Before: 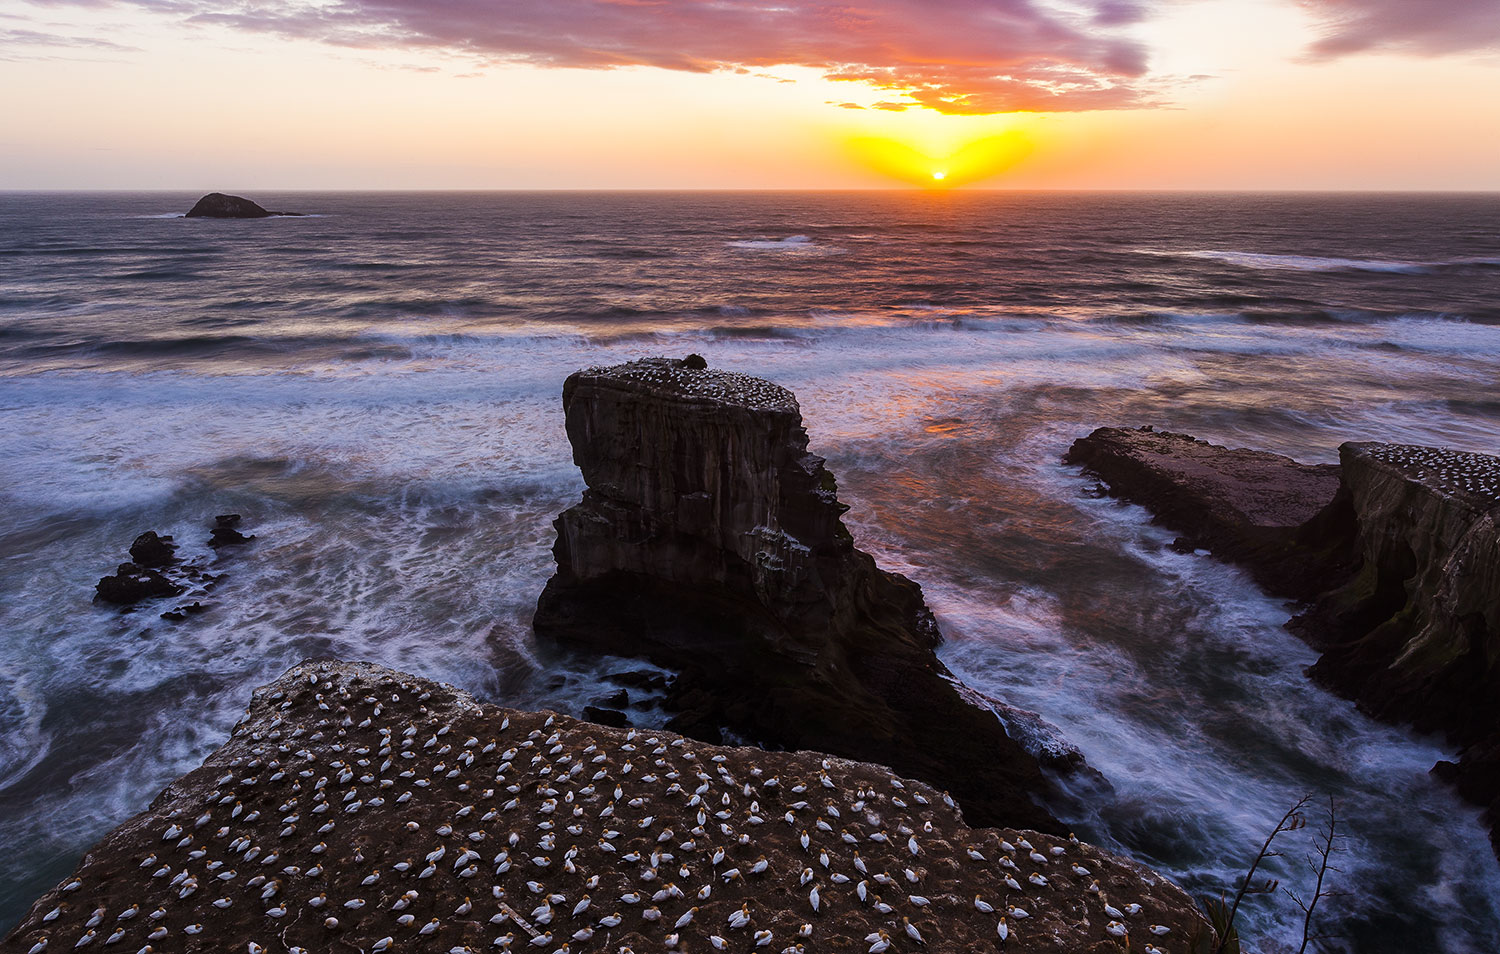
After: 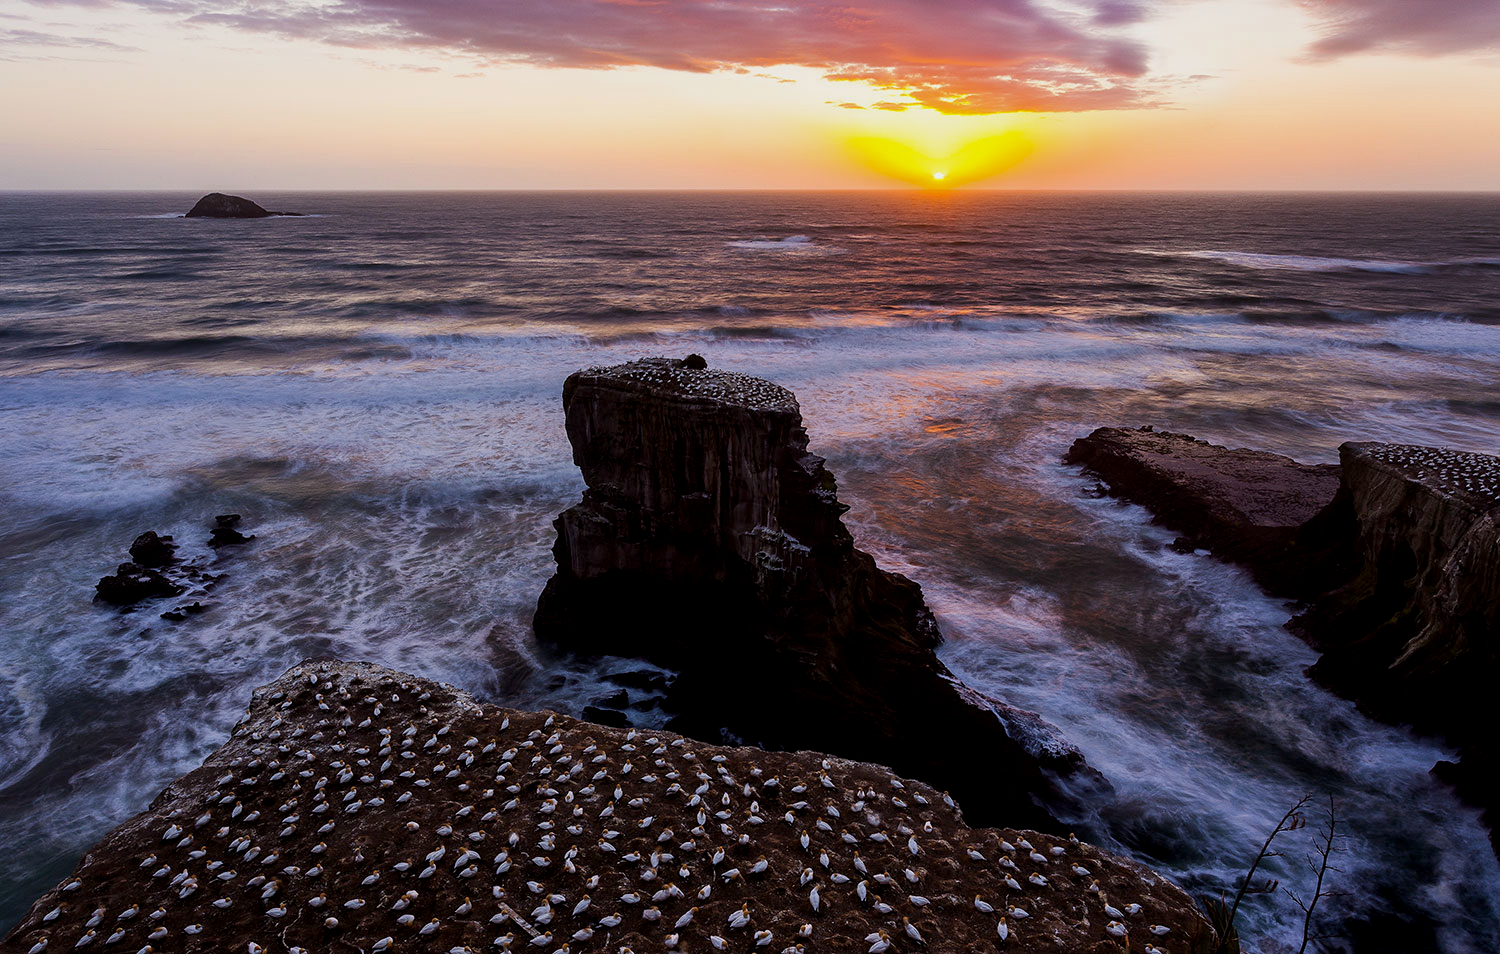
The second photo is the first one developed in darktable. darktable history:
exposure: black level correction 0.006, exposure -0.226 EV, compensate highlight preservation false
